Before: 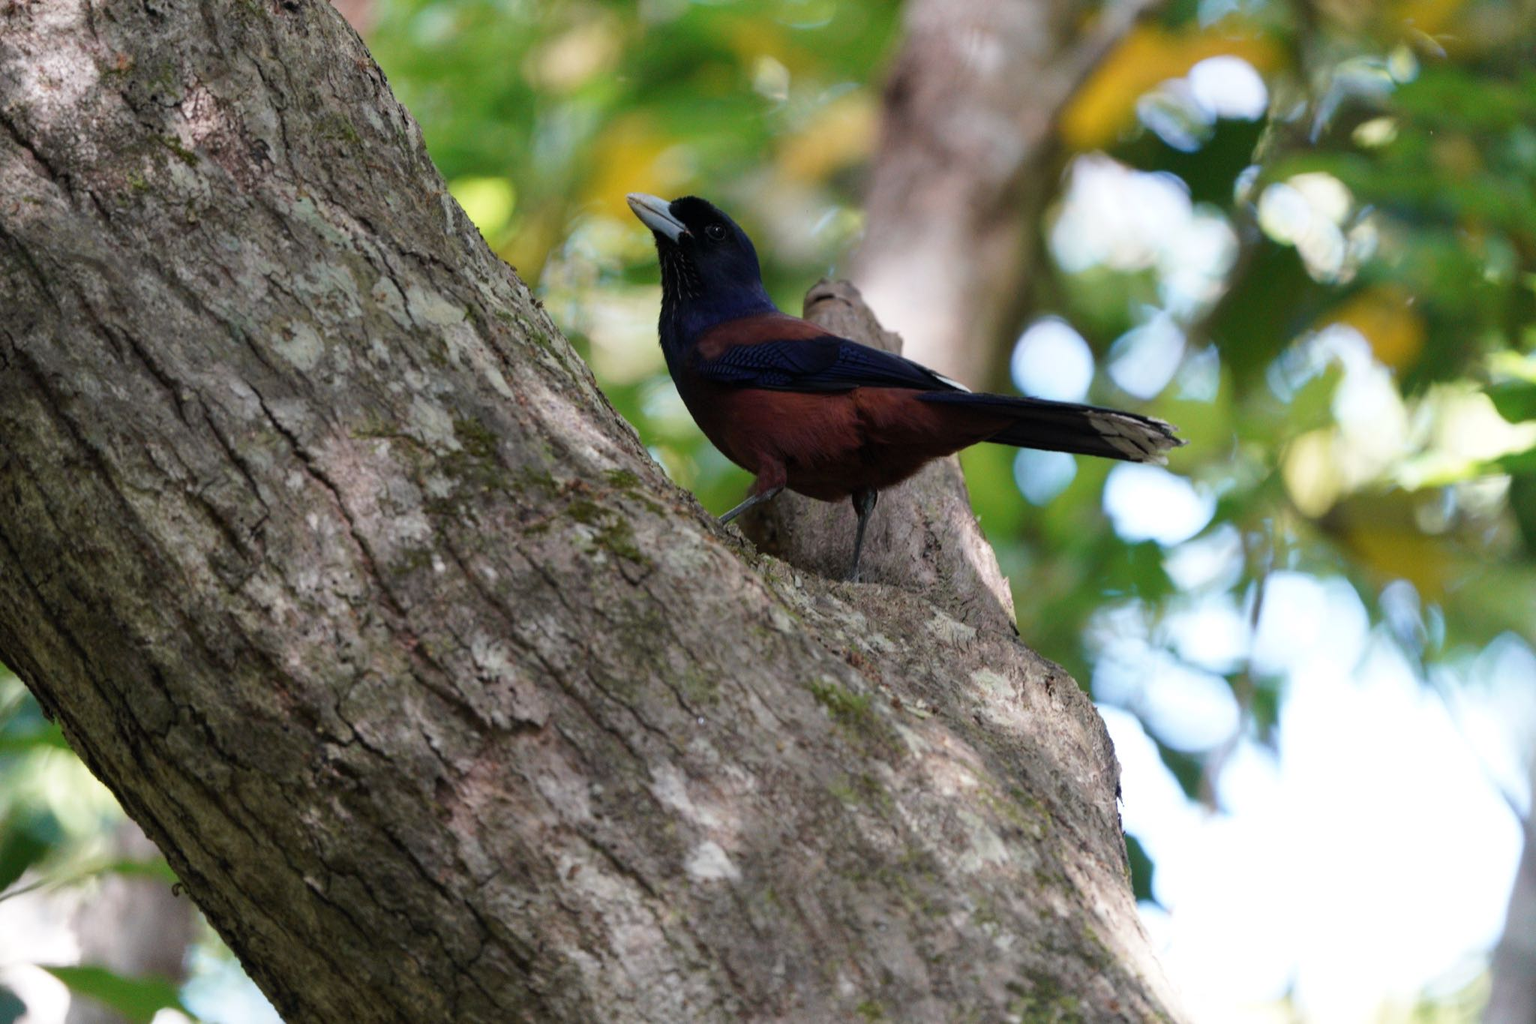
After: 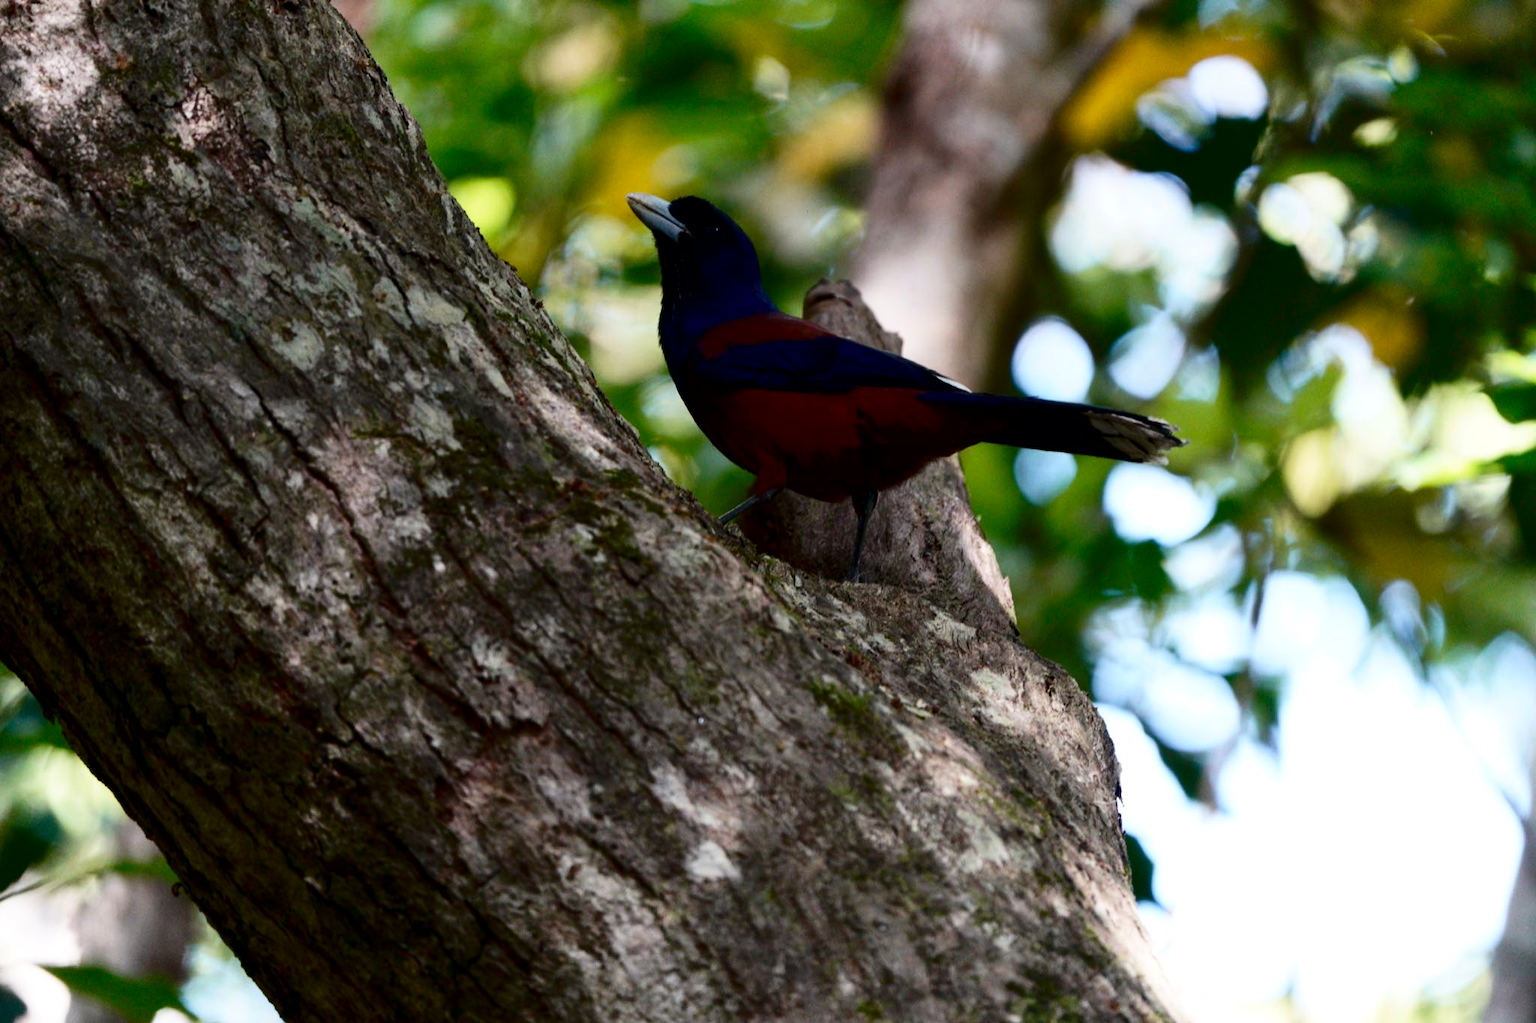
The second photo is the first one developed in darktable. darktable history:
contrast brightness saturation: contrast 0.242, brightness -0.221, saturation 0.141
exposure: black level correction 0.007, compensate highlight preservation false
